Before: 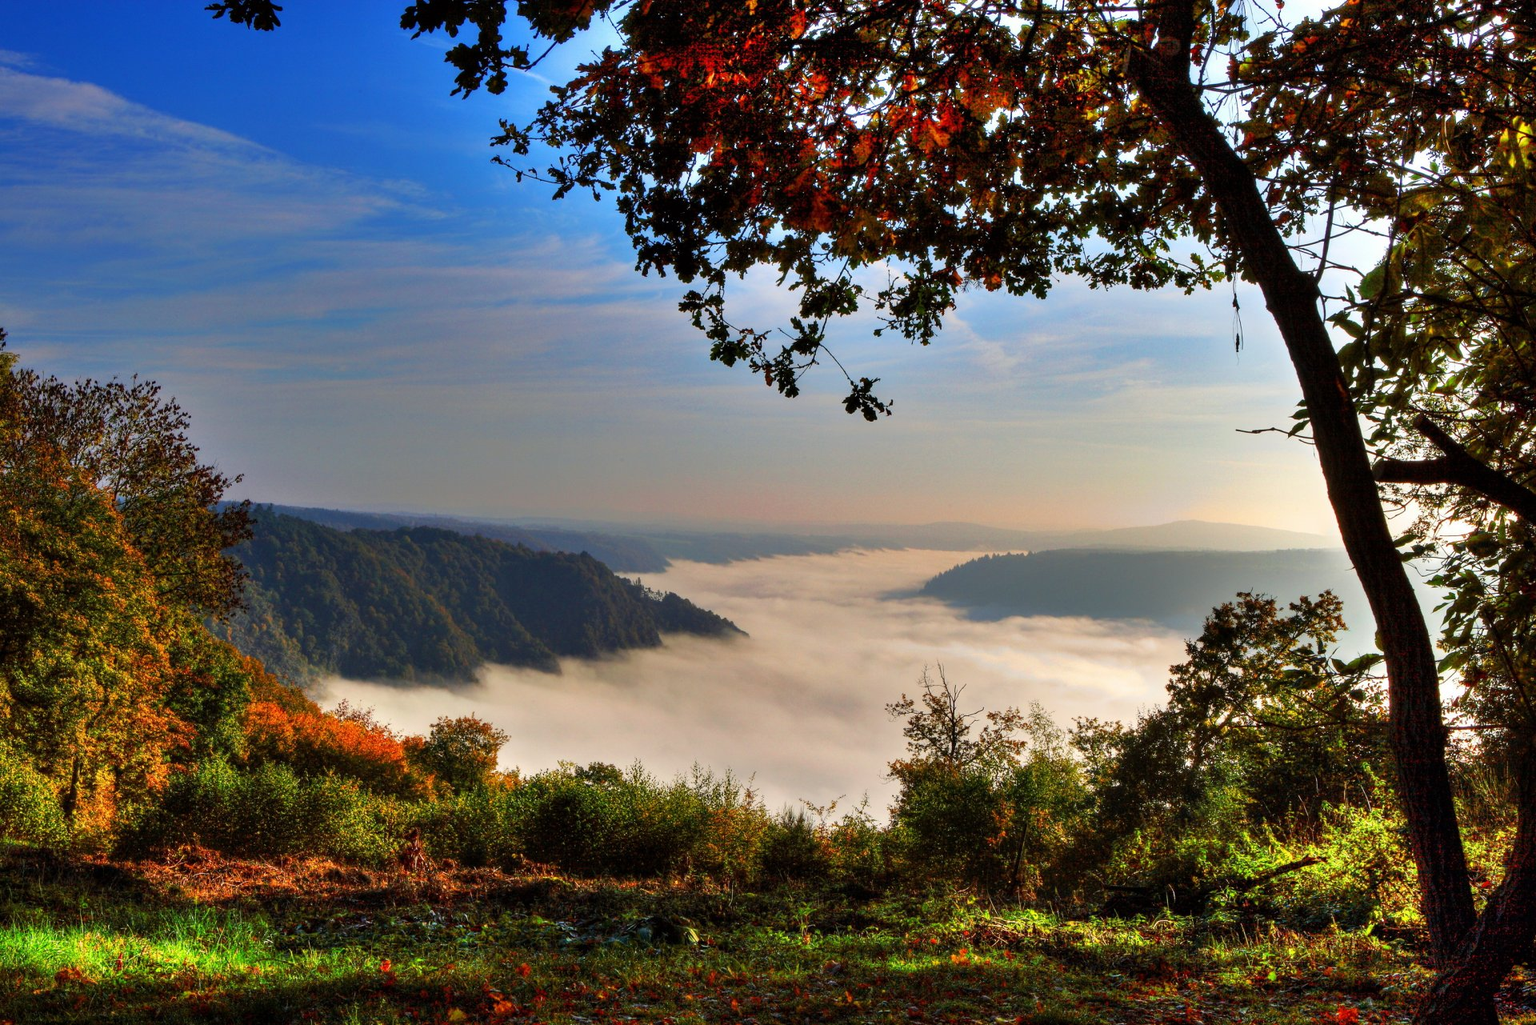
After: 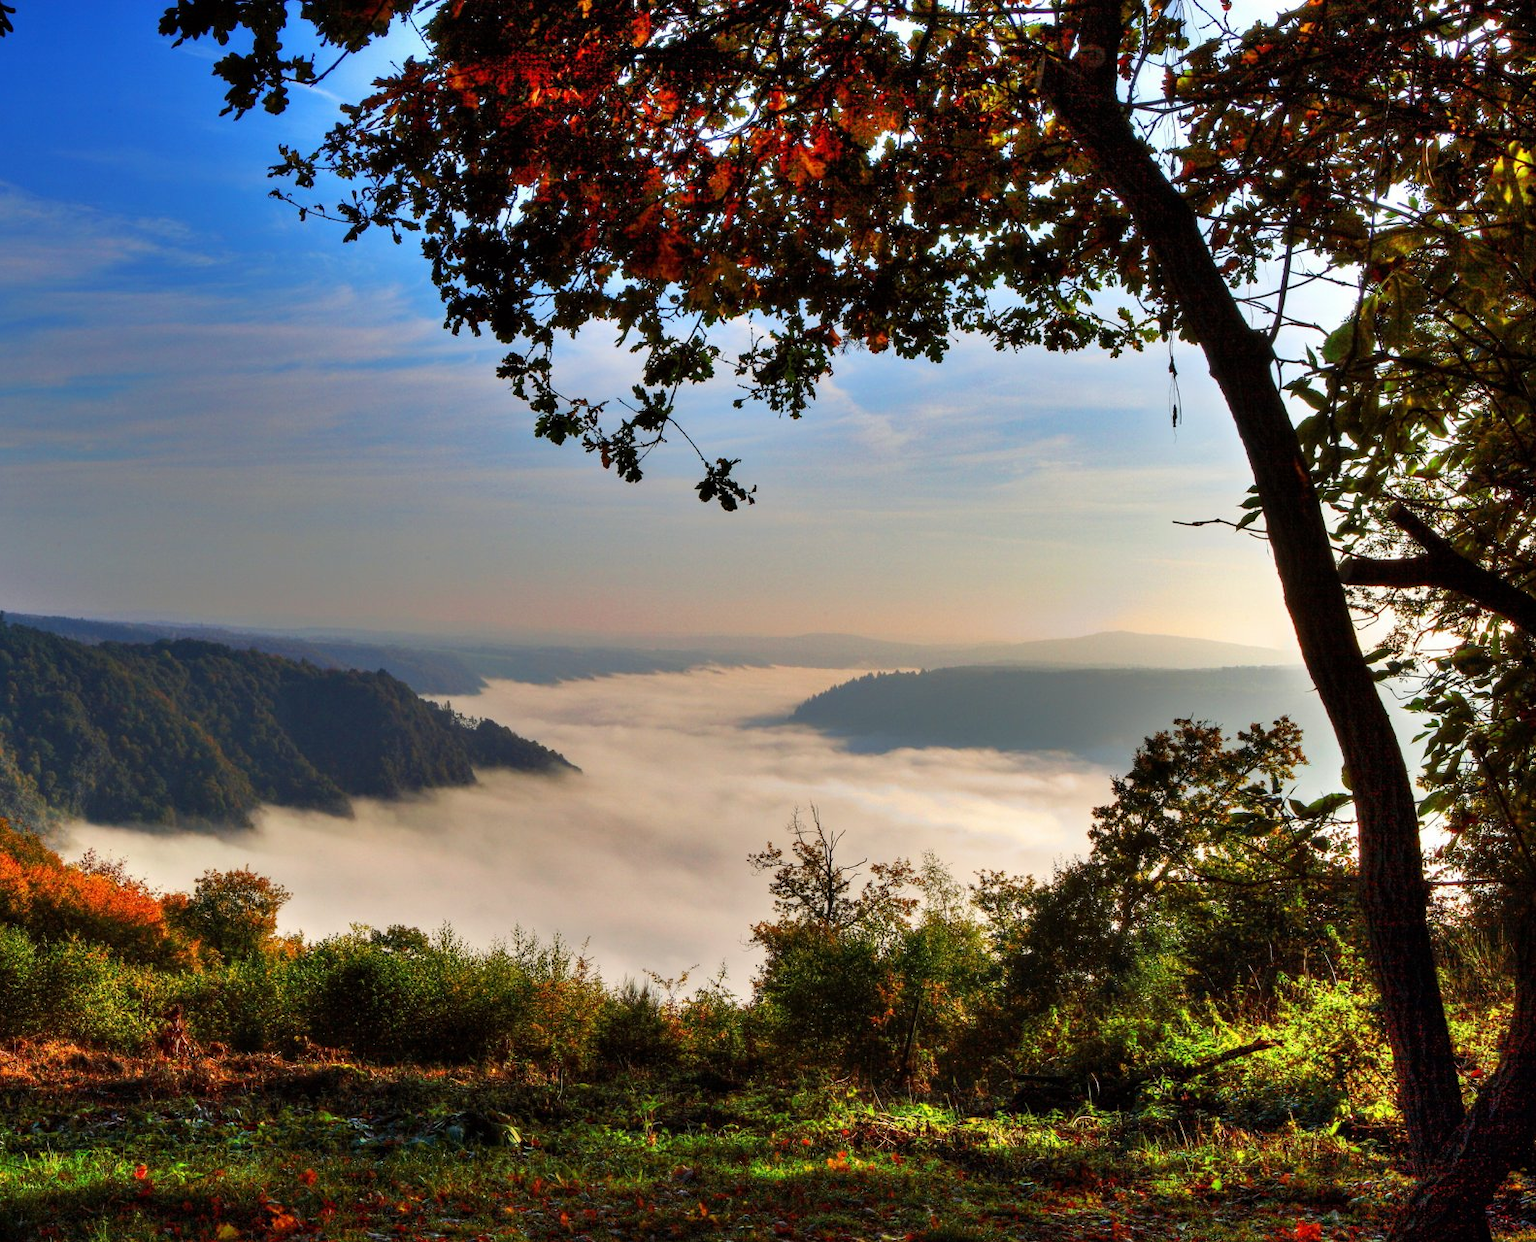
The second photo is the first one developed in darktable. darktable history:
crop: left 17.554%, bottom 0.036%
